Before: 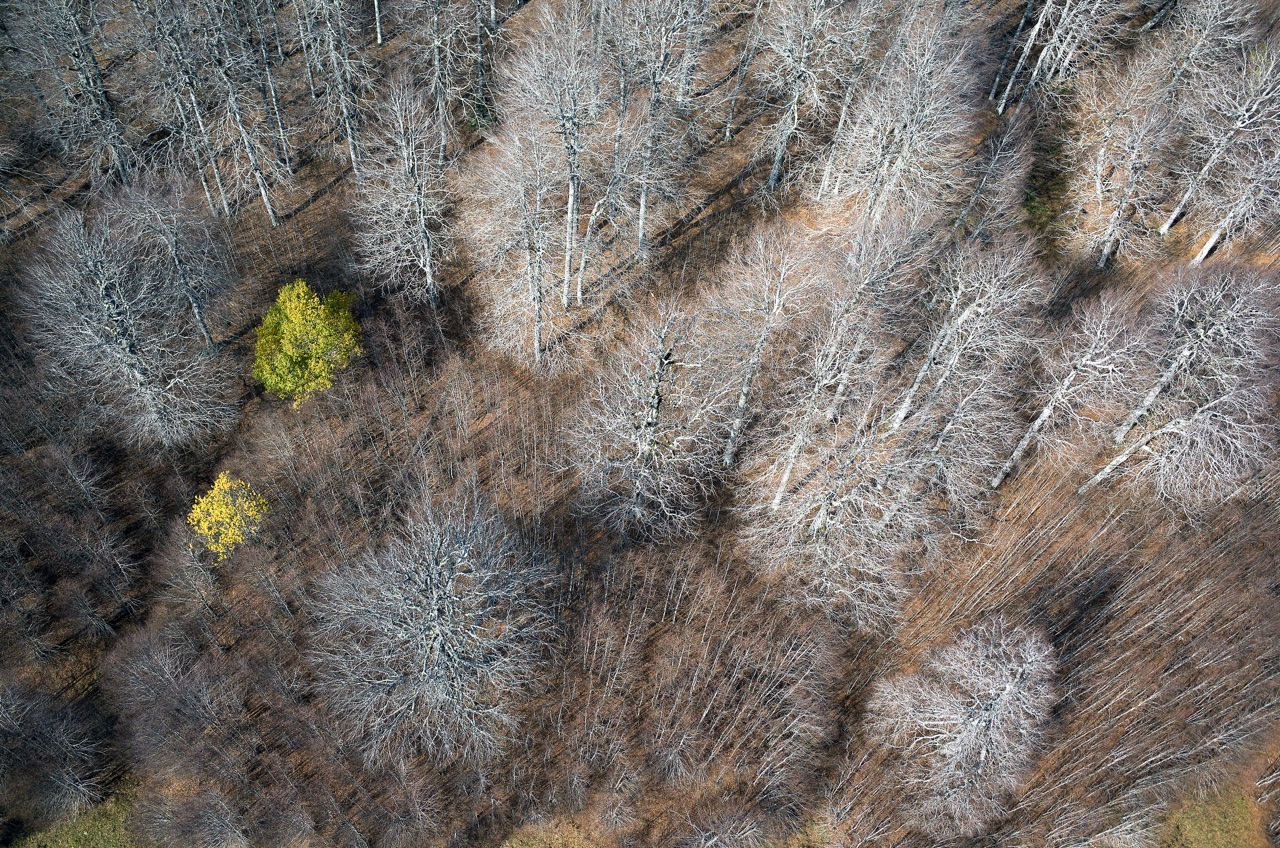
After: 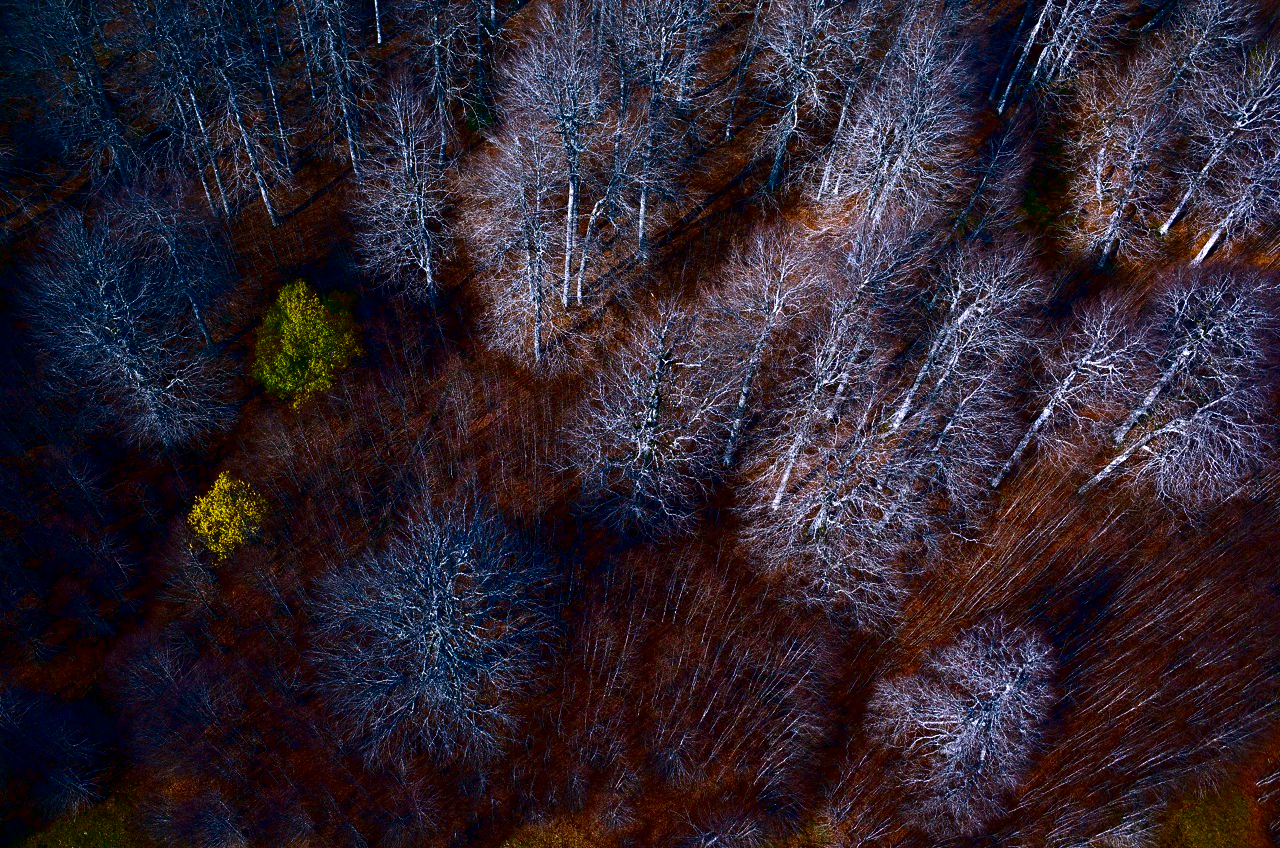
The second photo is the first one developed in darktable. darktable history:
exposure: black level correction 0.005, exposure 0.014 EV, compensate highlight preservation false
contrast brightness saturation: brightness -1, saturation 1
tone equalizer: on, module defaults
white balance: red 1.004, blue 1.096
